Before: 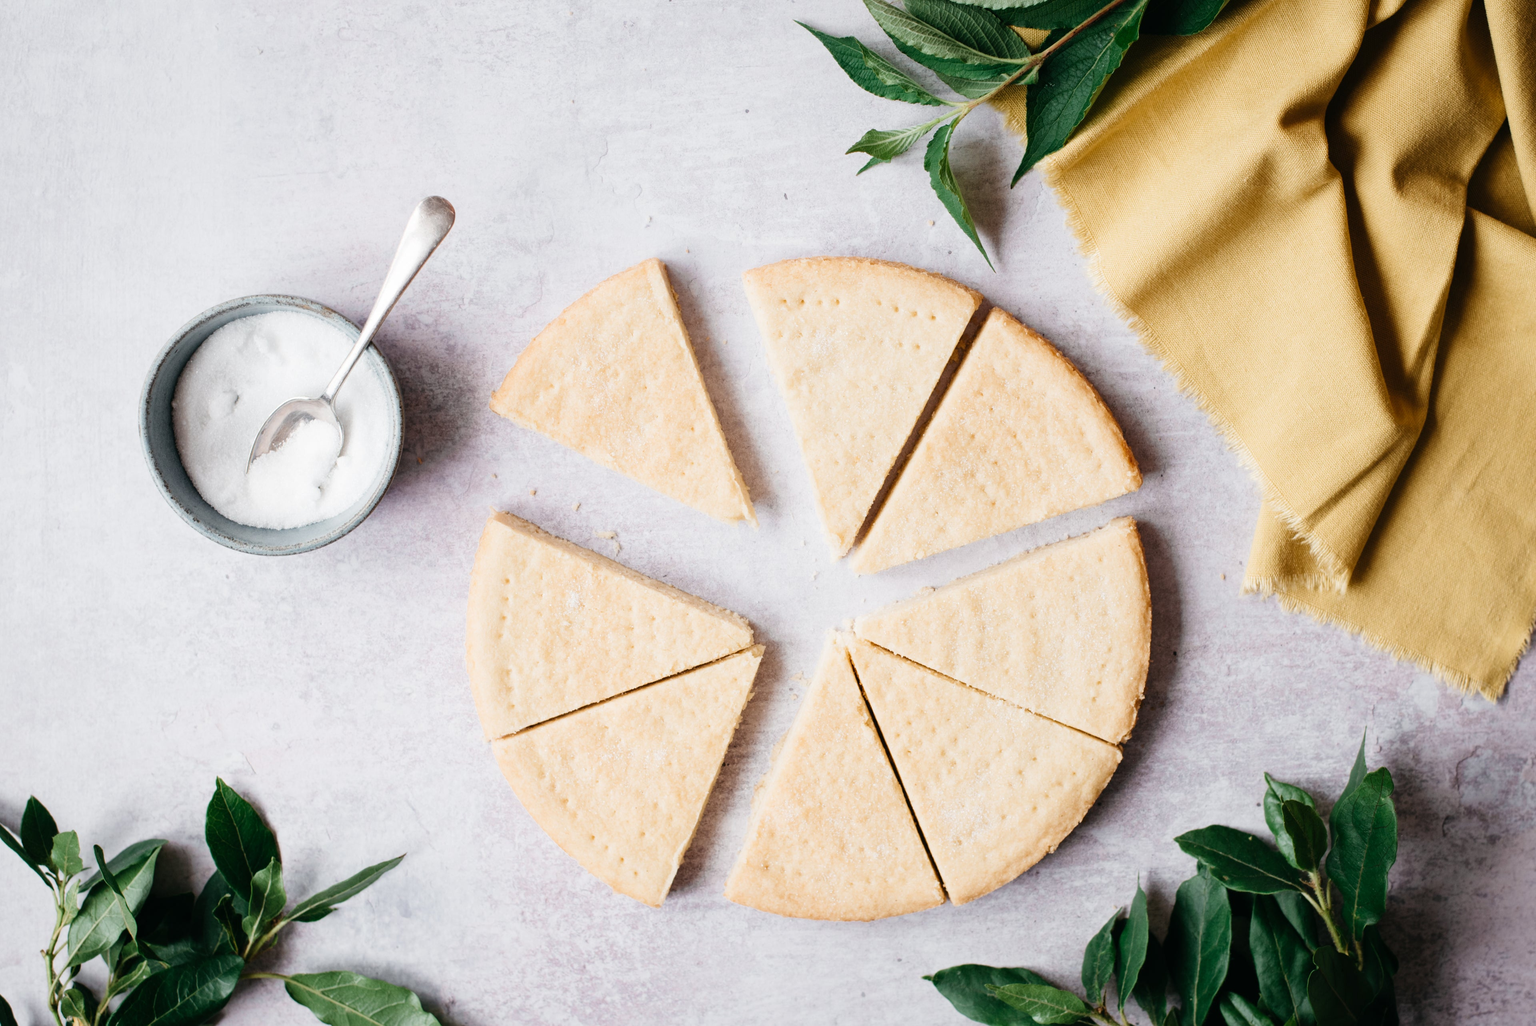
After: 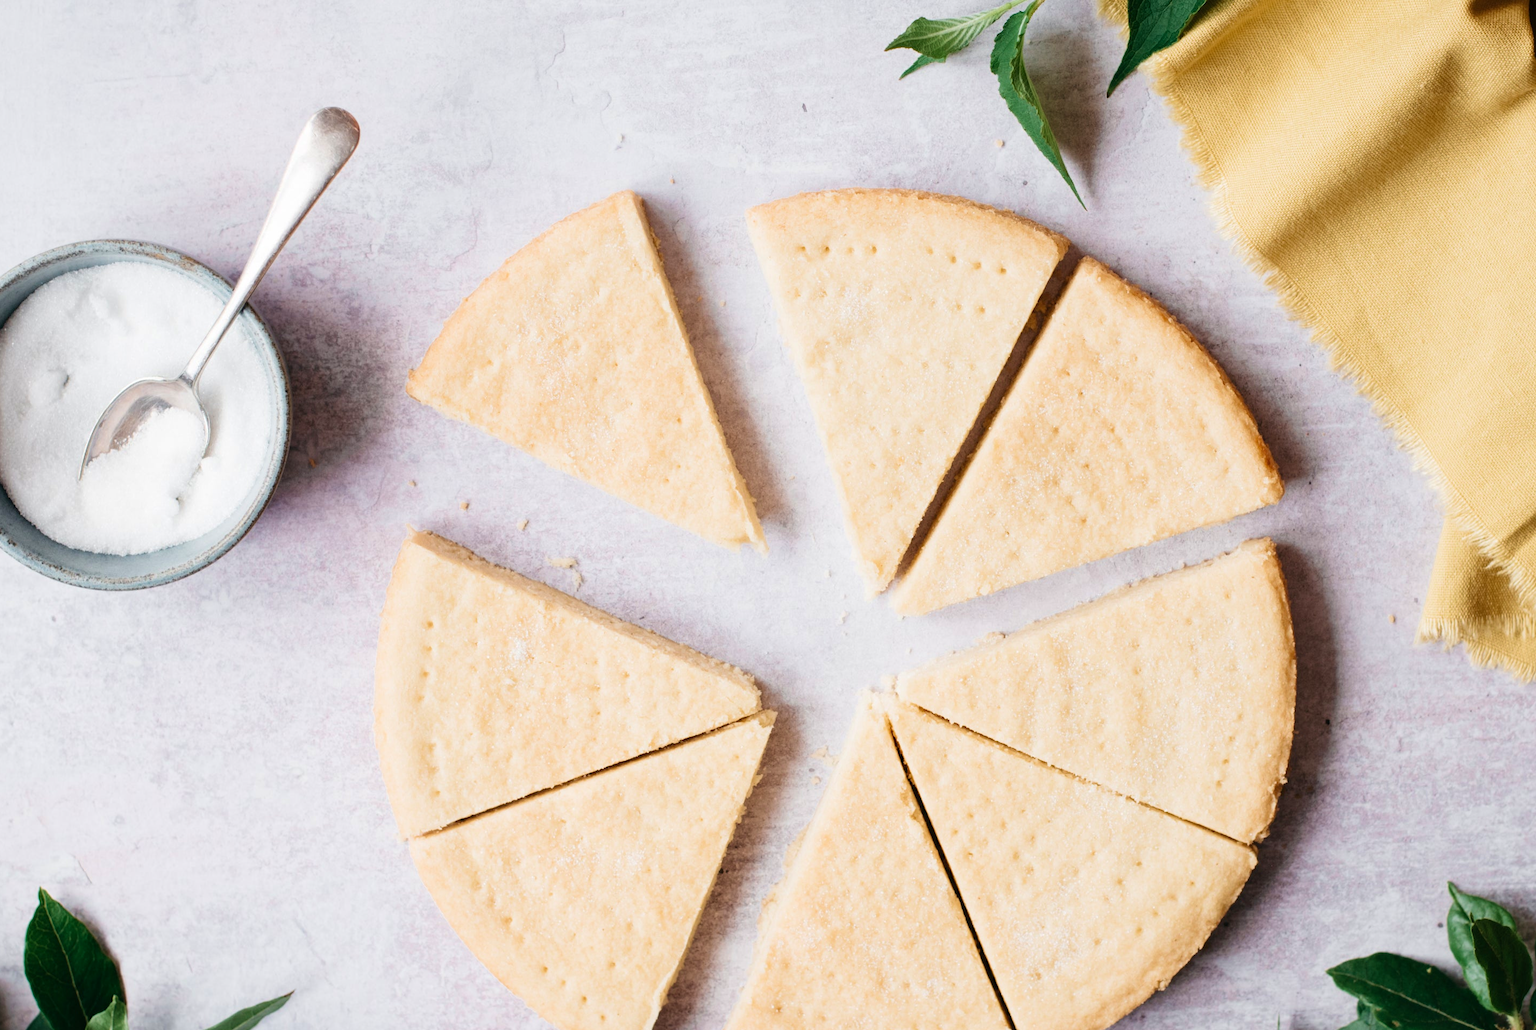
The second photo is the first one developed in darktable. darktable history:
crop and rotate: left 12.227%, top 11.369%, right 13.385%, bottom 13.832%
velvia: on, module defaults
